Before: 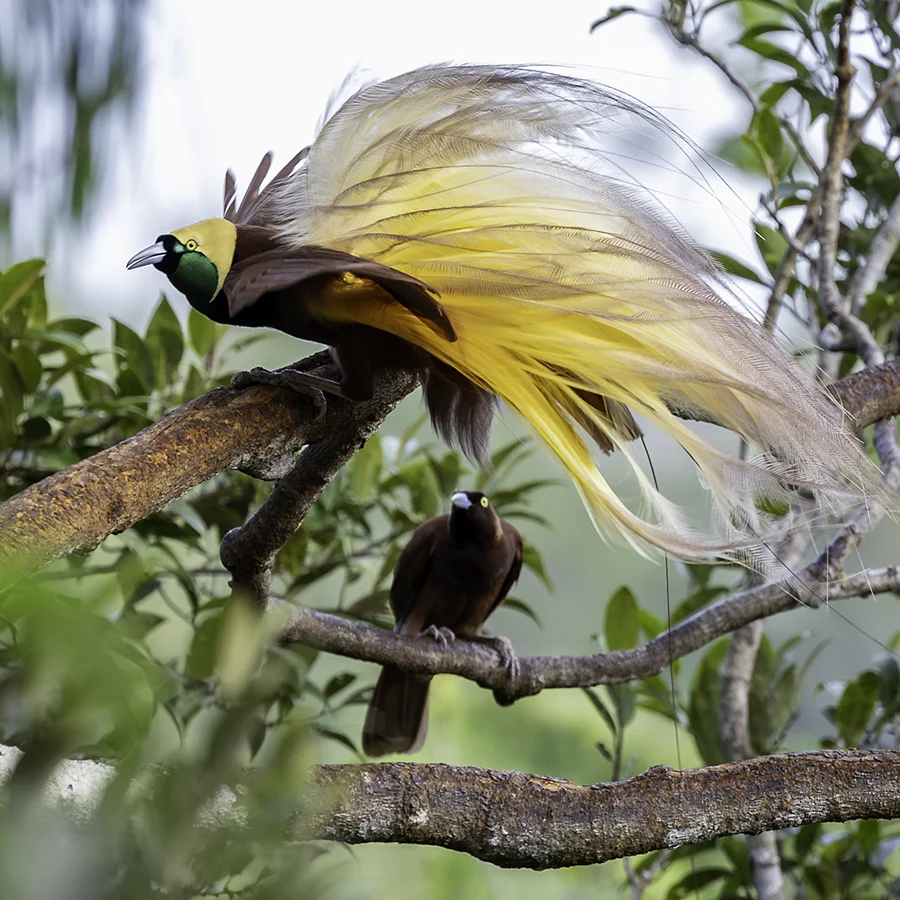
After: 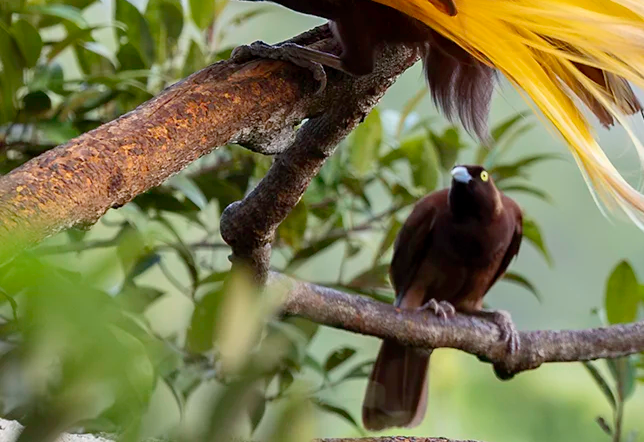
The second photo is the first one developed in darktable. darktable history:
crop: top 36.293%, right 28.405%, bottom 14.488%
